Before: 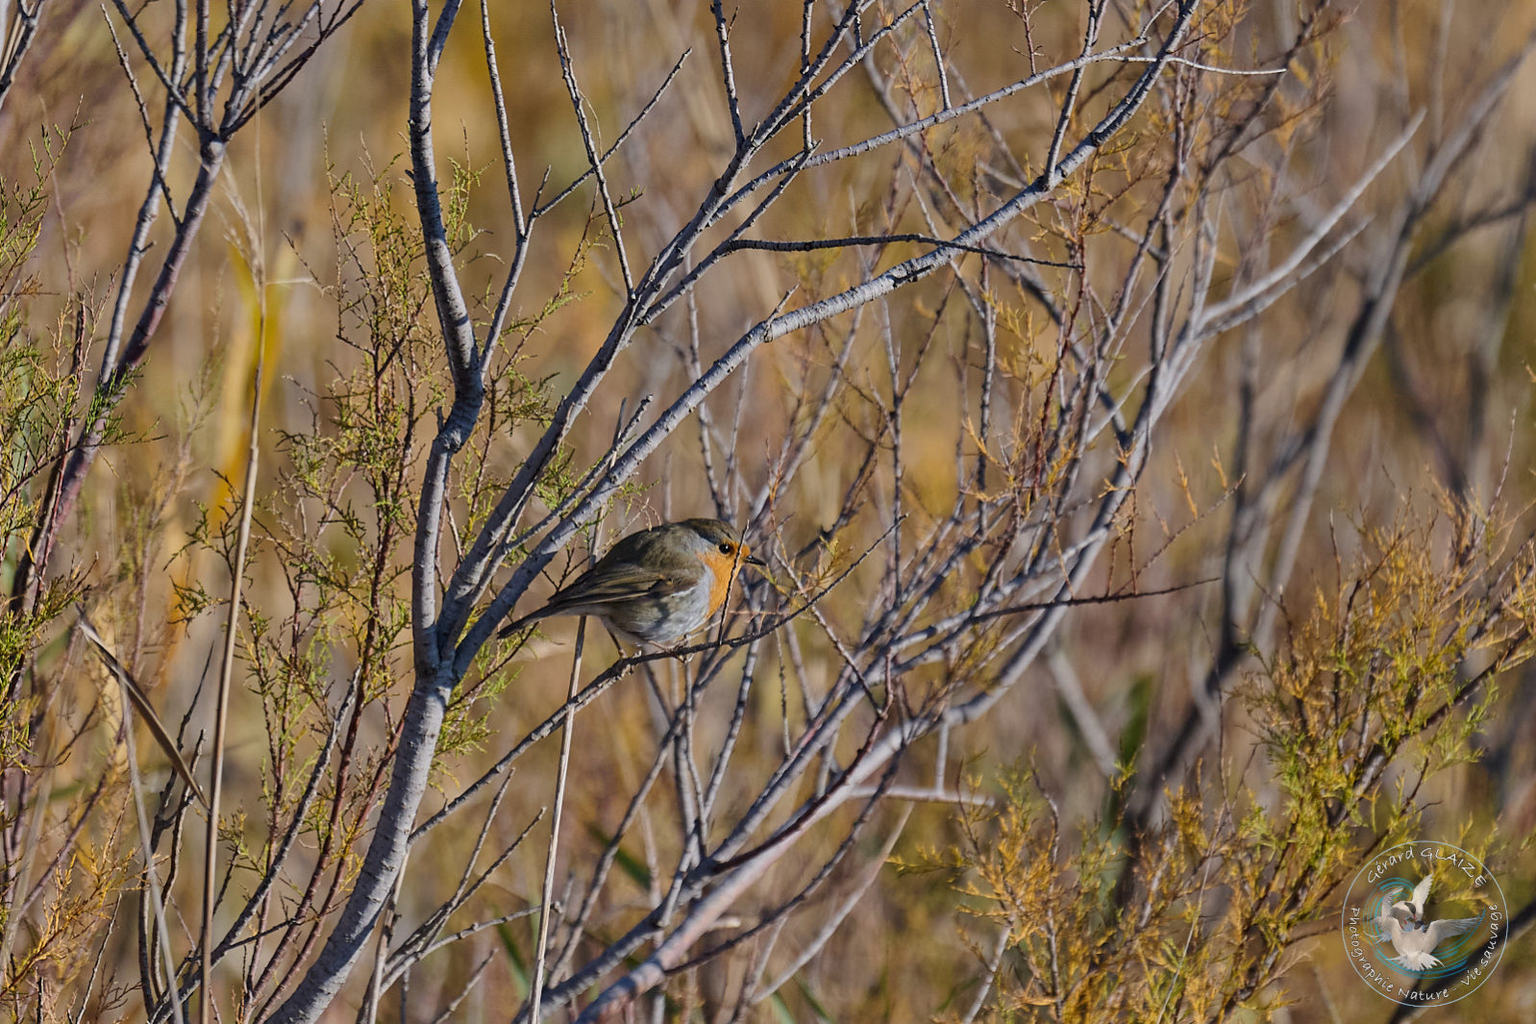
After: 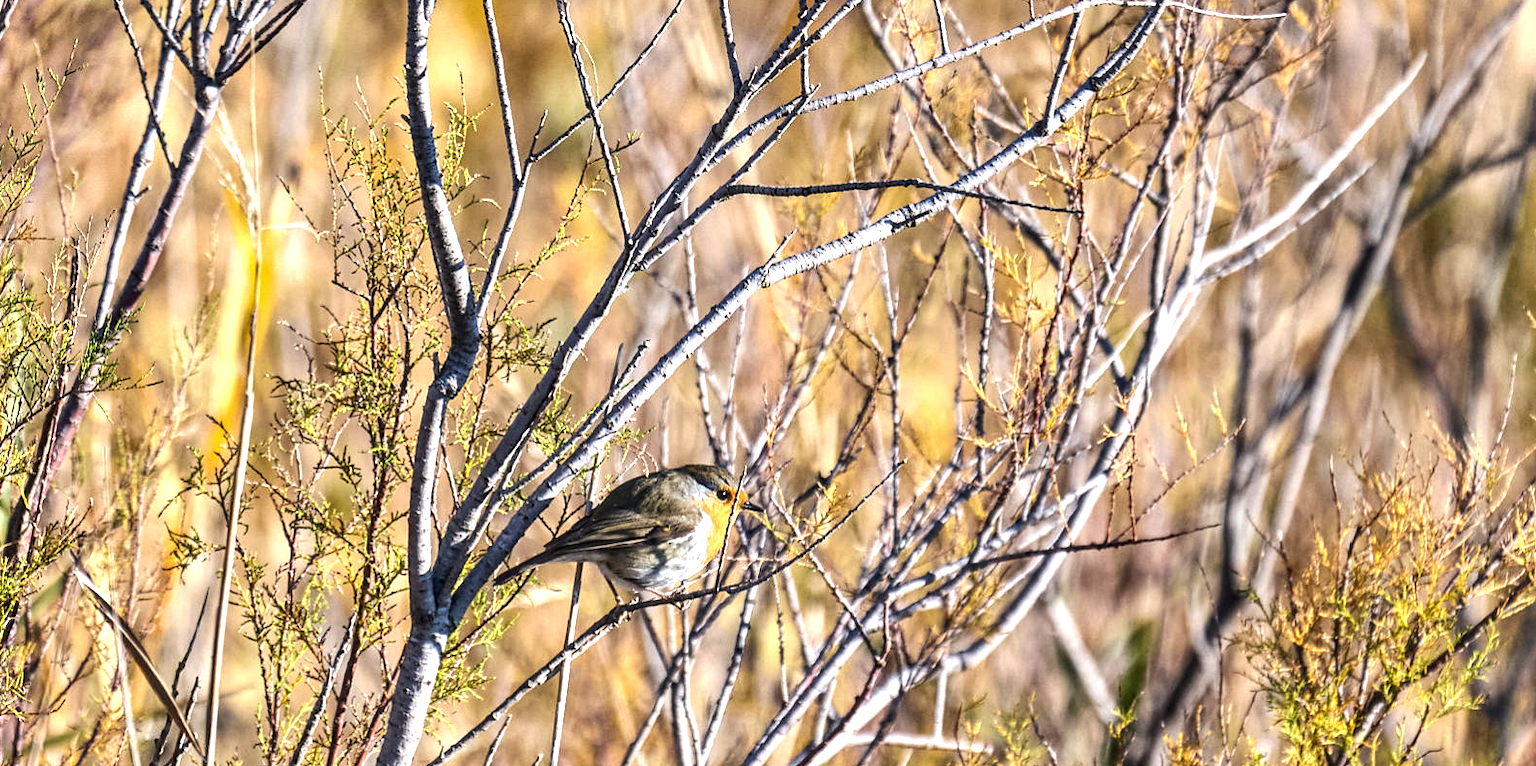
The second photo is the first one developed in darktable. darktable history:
local contrast: detail 130%
crop: left 0.391%, top 5.52%, bottom 19.889%
tone equalizer: -8 EV -0.768 EV, -7 EV -0.713 EV, -6 EV -0.621 EV, -5 EV -0.366 EV, -3 EV 0.375 EV, -2 EV 0.6 EV, -1 EV 0.679 EV, +0 EV 0.781 EV, edges refinement/feathering 500, mask exposure compensation -1.57 EV, preserve details no
exposure: black level correction 0, exposure 0.899 EV, compensate exposure bias true, compensate highlight preservation false
